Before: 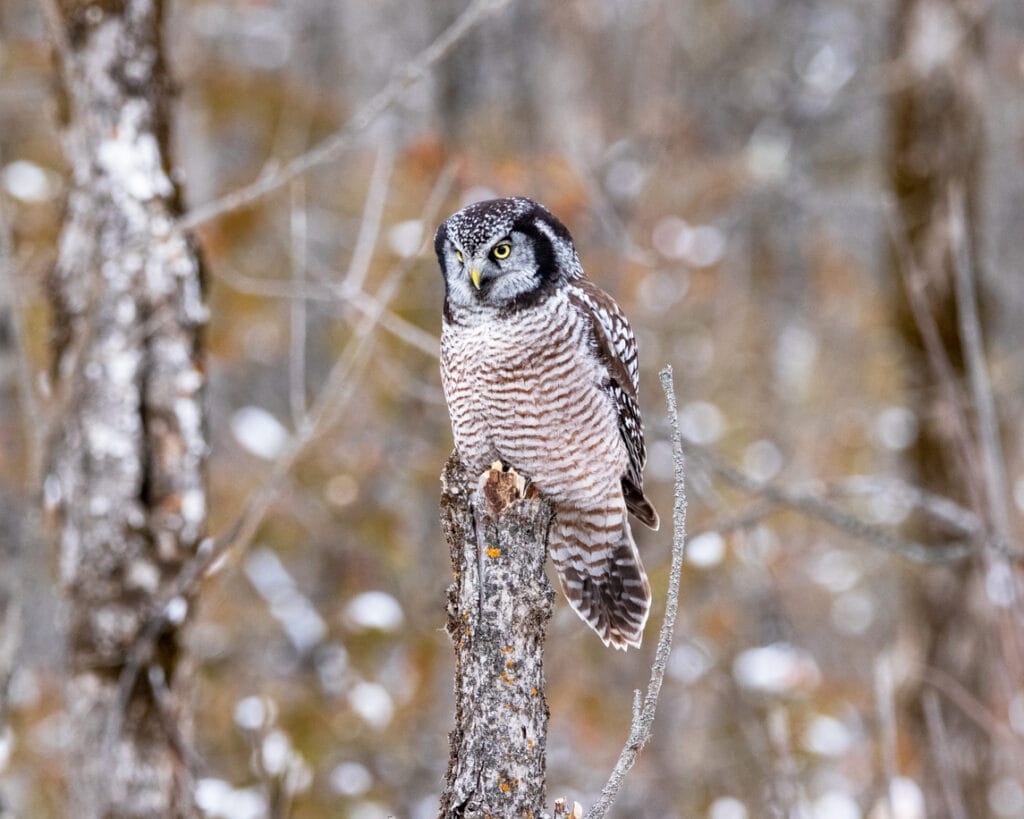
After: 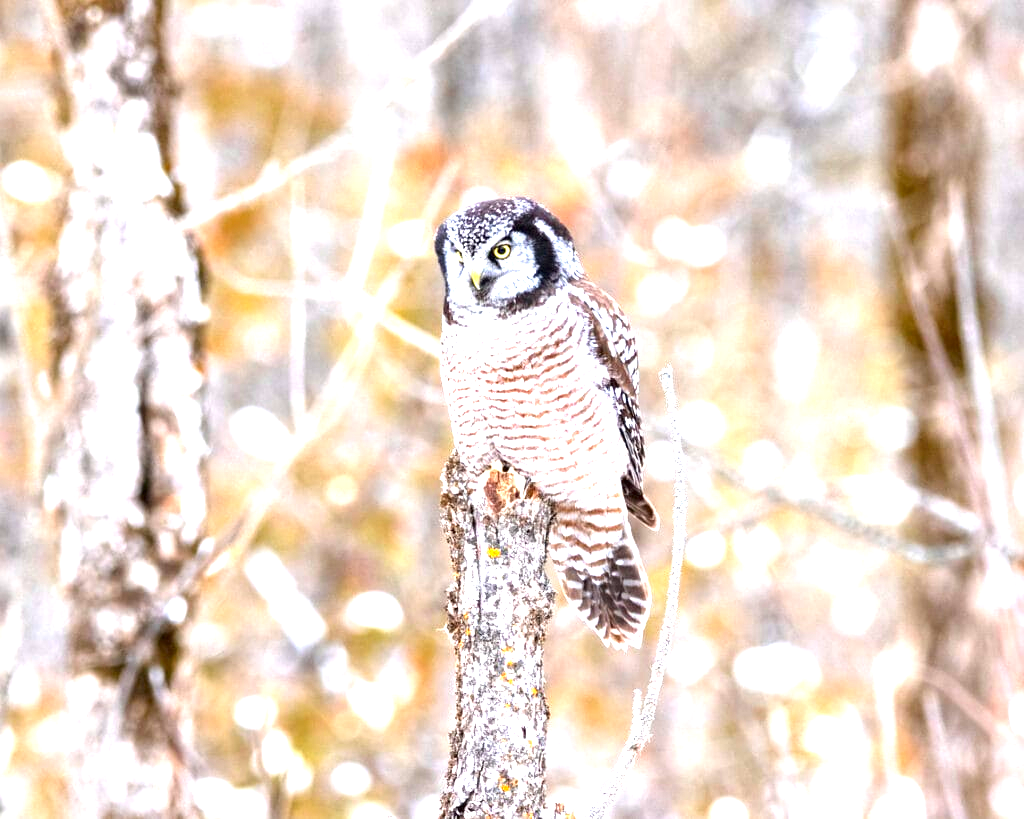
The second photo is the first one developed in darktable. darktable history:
contrast brightness saturation: contrast 0.04, saturation 0.16
exposure: black level correction 0, exposure 1.675 EV, compensate exposure bias true, compensate highlight preservation false
base curve: exposure shift 0, preserve colors none
